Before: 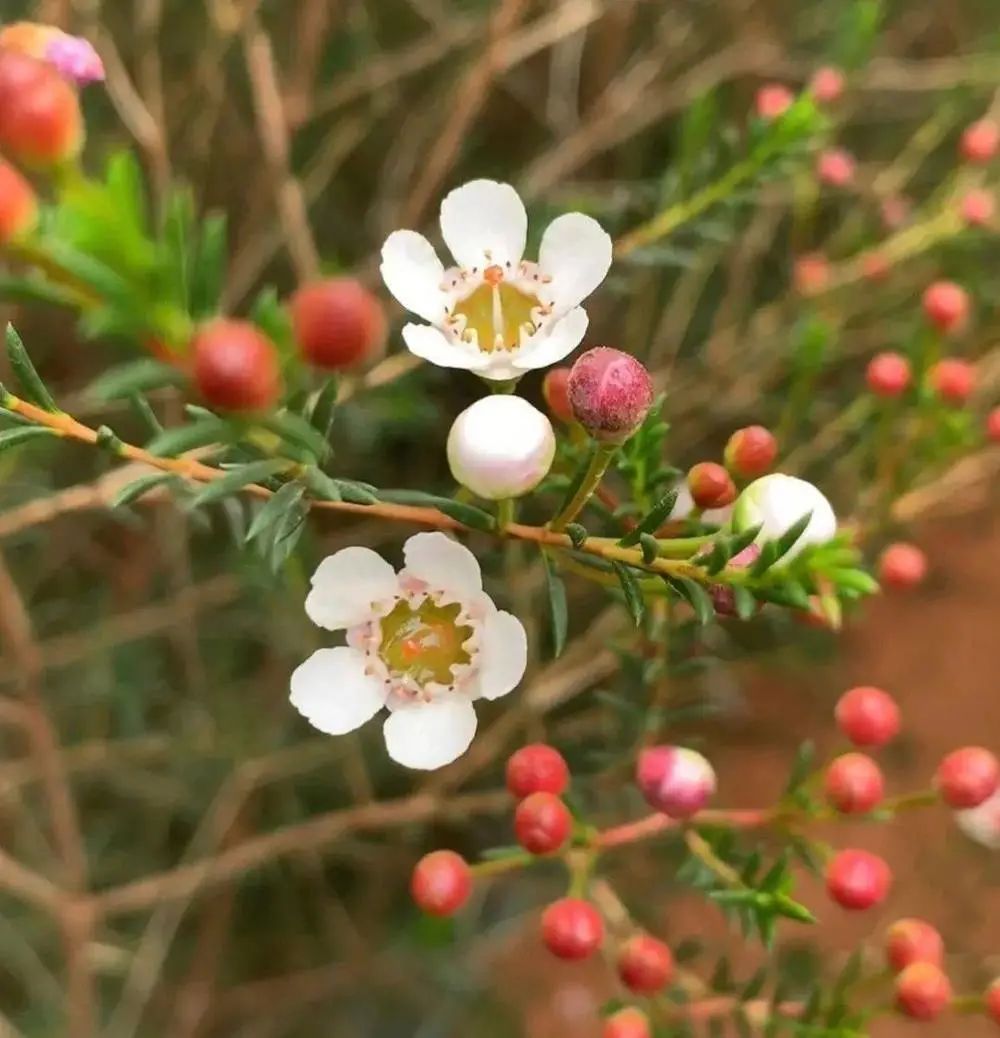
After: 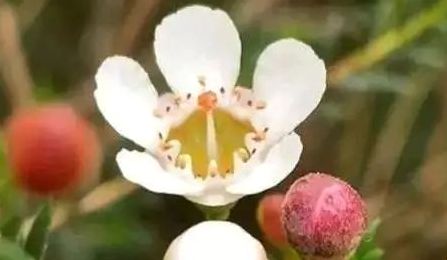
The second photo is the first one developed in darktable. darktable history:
crop: left 28.64%, top 16.832%, right 26.637%, bottom 58.055%
local contrast: mode bilateral grid, contrast 20, coarseness 50, detail 120%, midtone range 0.2
